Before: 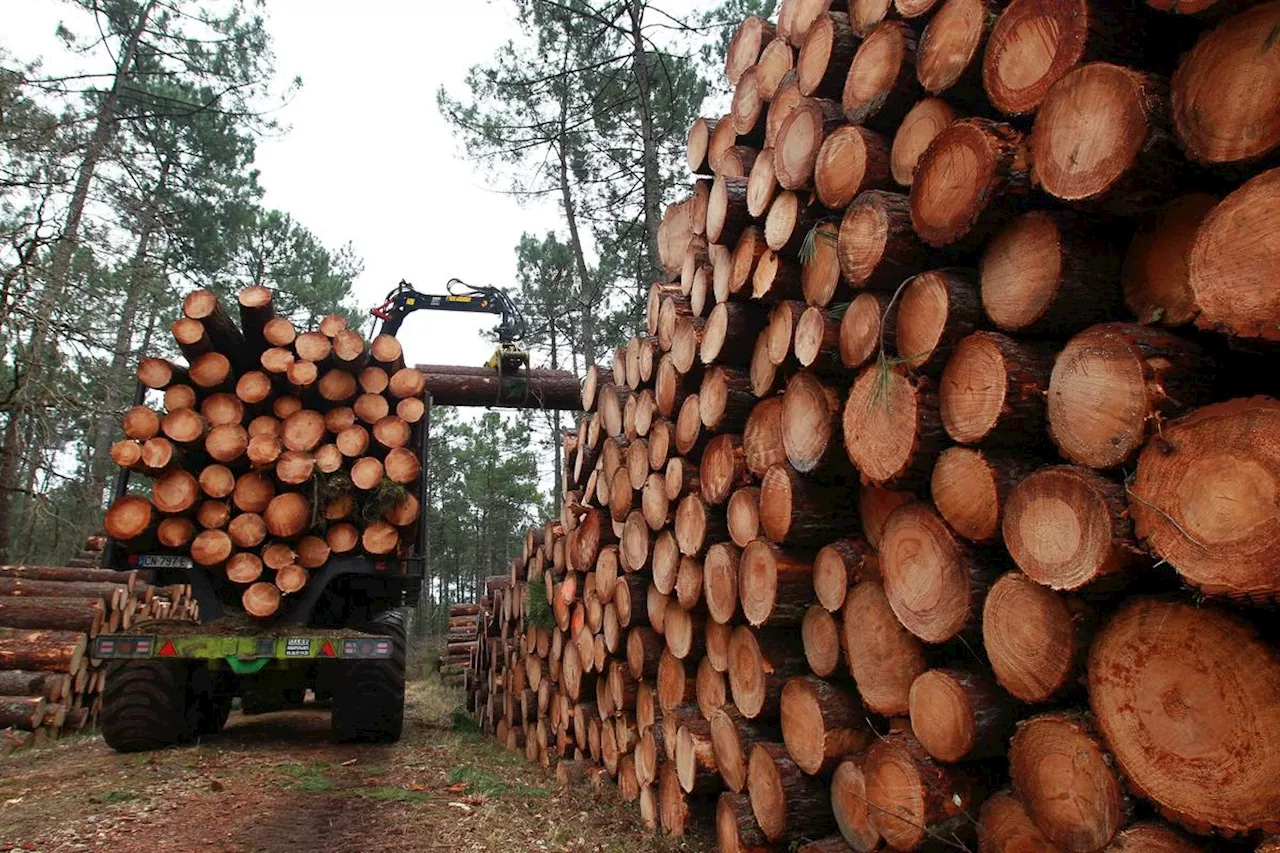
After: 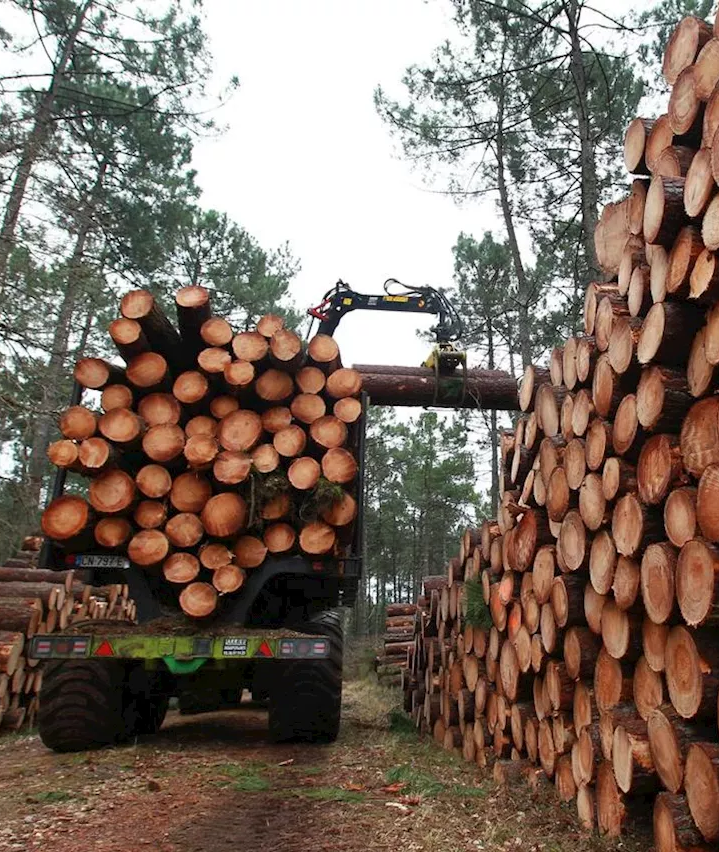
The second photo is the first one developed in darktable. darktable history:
crop: left 4.978%, right 38.811%
